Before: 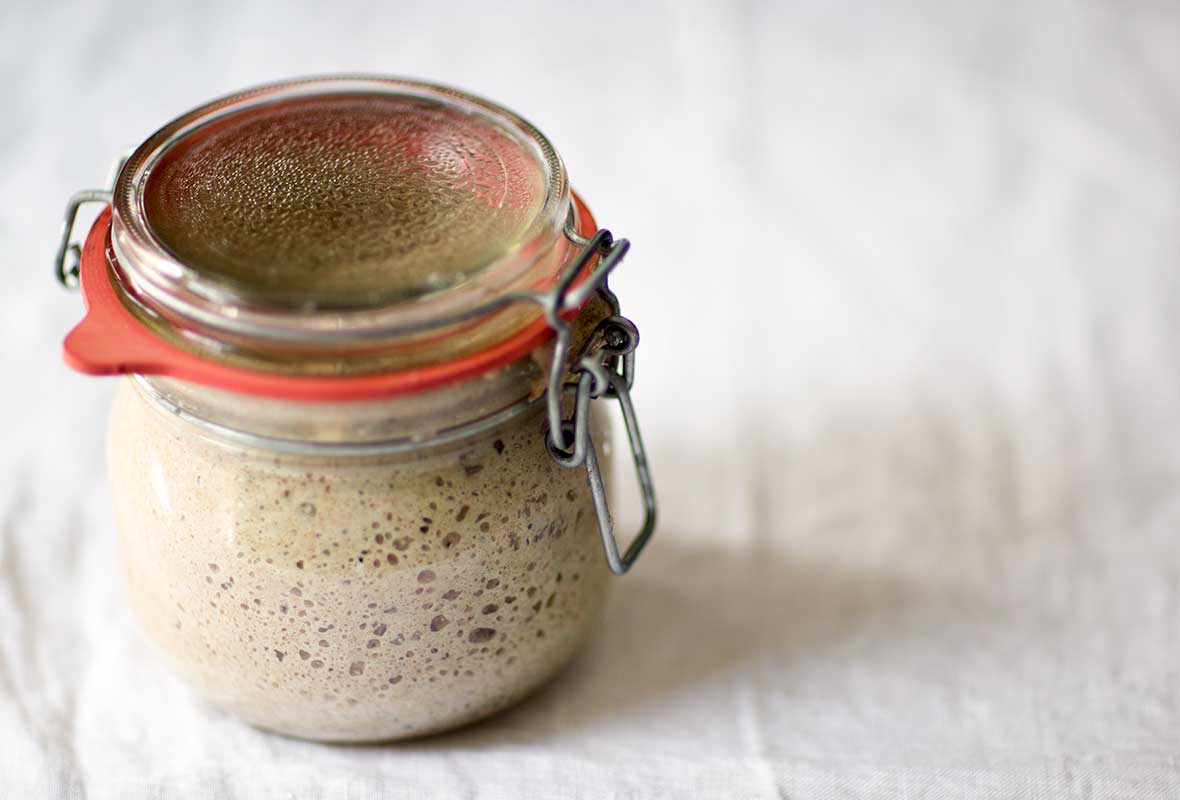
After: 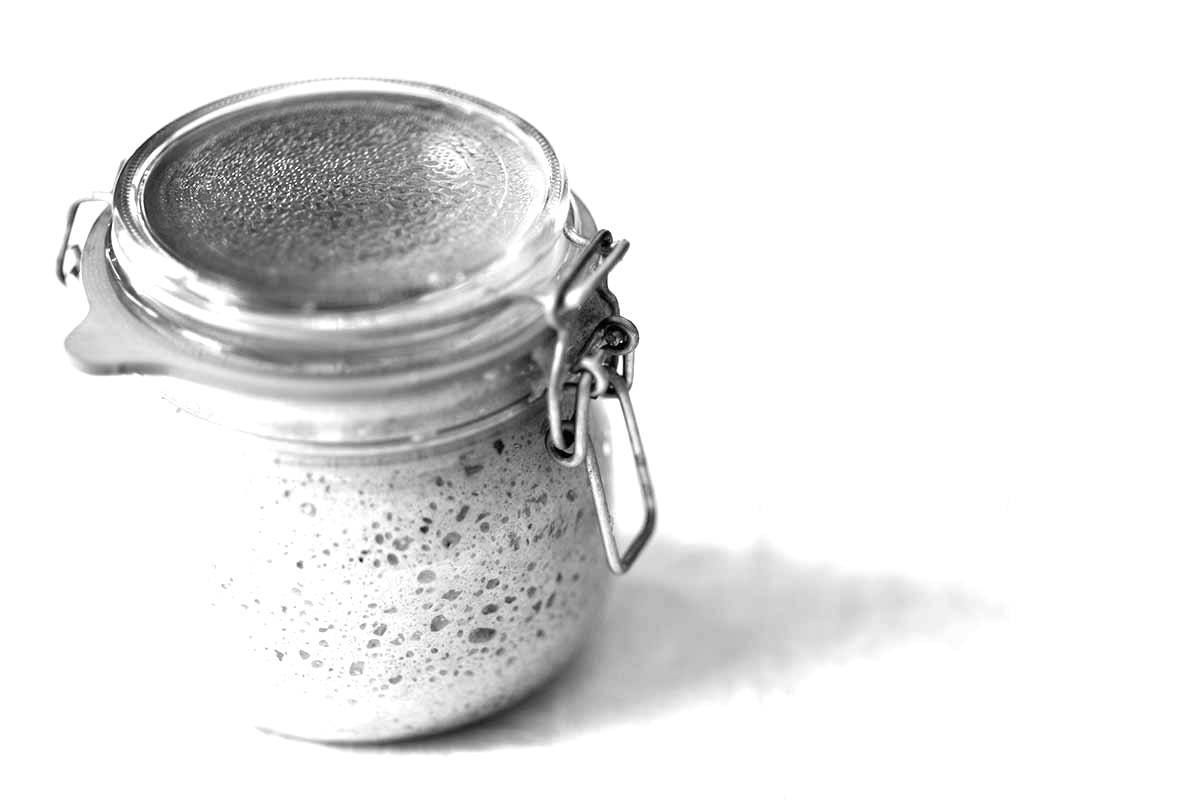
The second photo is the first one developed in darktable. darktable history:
exposure: black level correction 0, exposure 1.1 EV, compensate exposure bias true, compensate highlight preservation false
monochrome: on, module defaults
